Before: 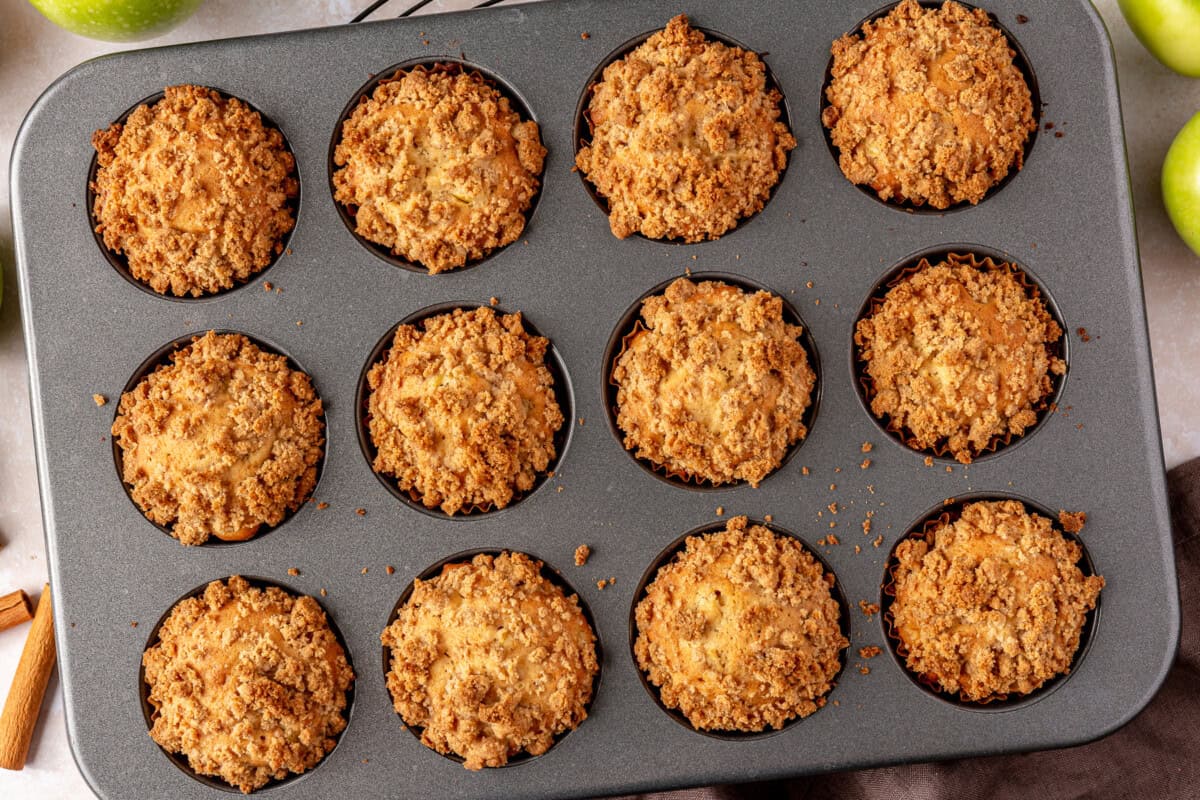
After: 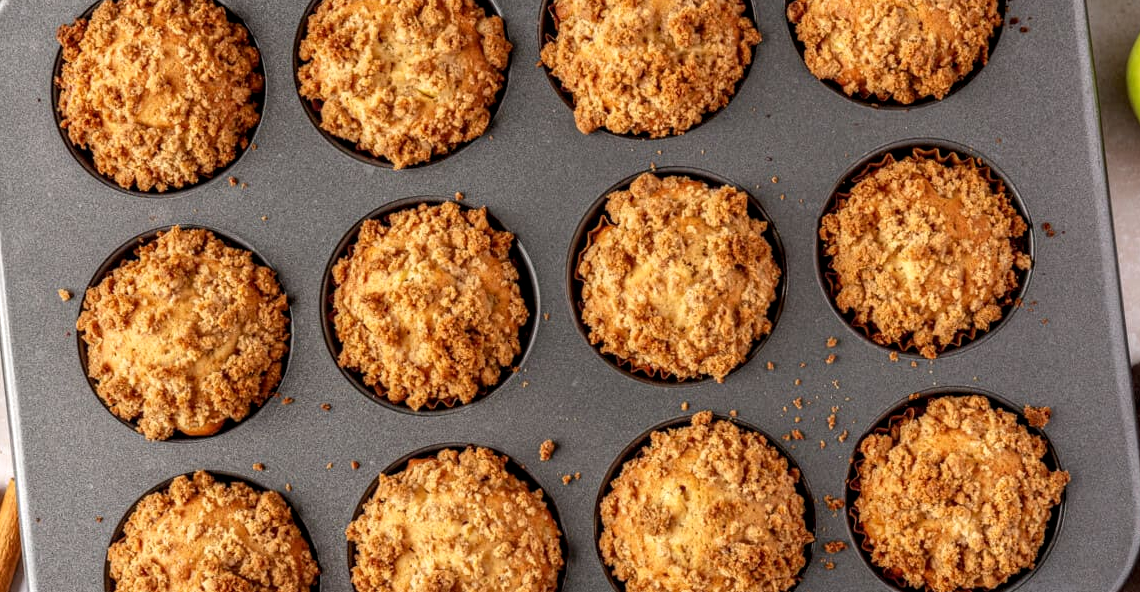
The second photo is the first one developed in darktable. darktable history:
local contrast: on, module defaults
crop and rotate: left 2.991%, top 13.302%, right 1.981%, bottom 12.636%
